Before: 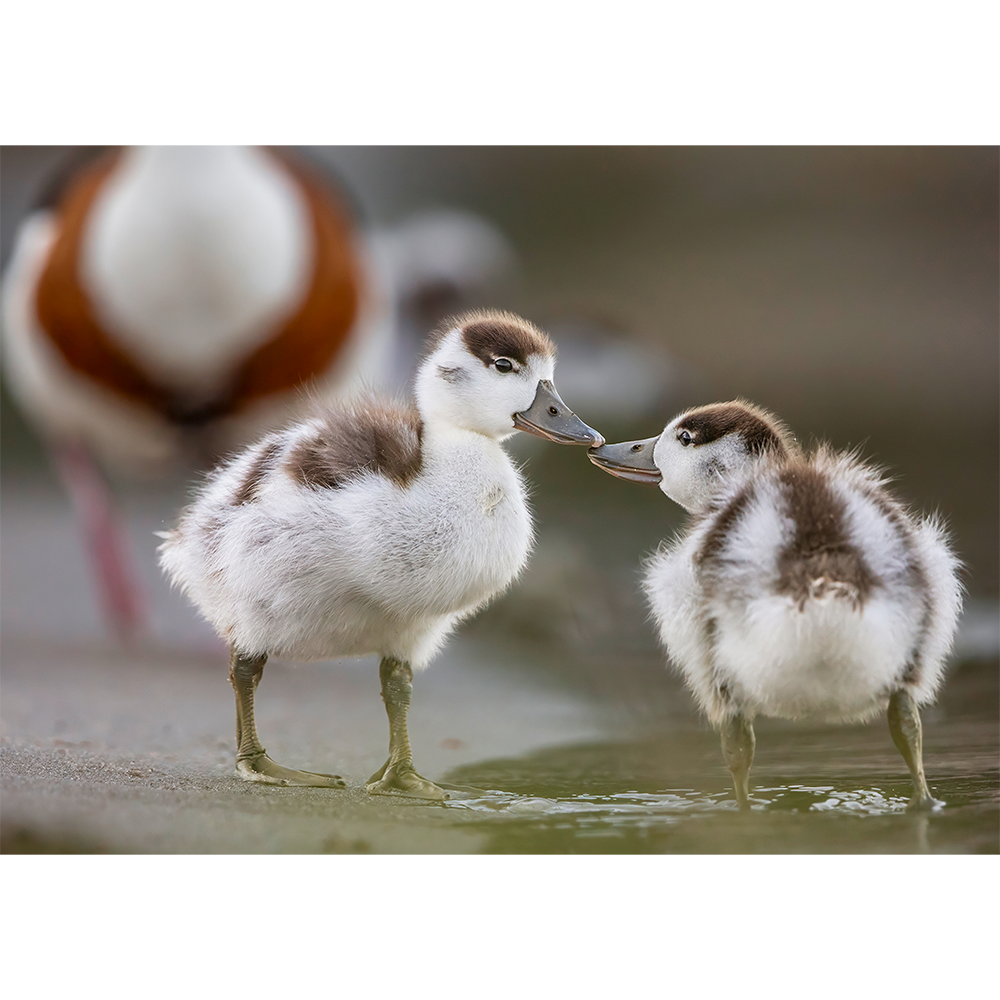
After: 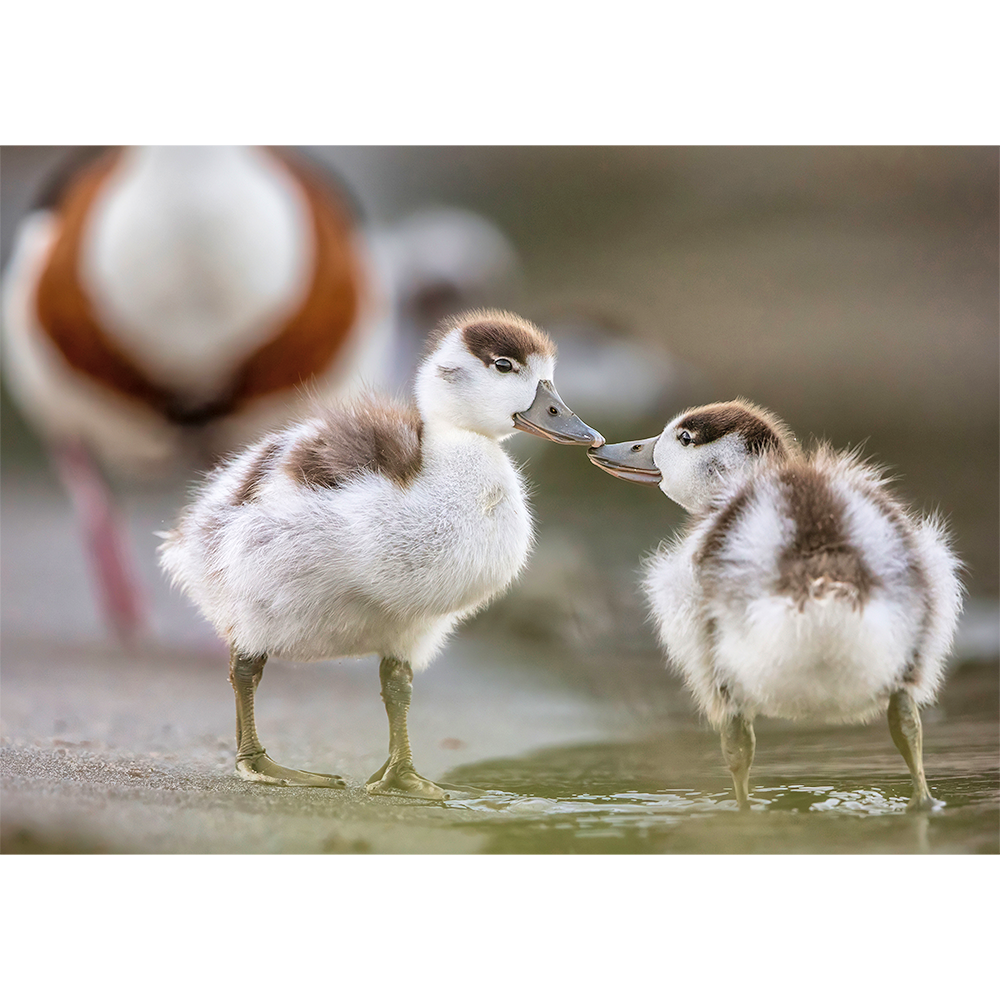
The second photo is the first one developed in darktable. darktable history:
global tonemap: drago (1, 100), detail 1
velvia: strength 15%
